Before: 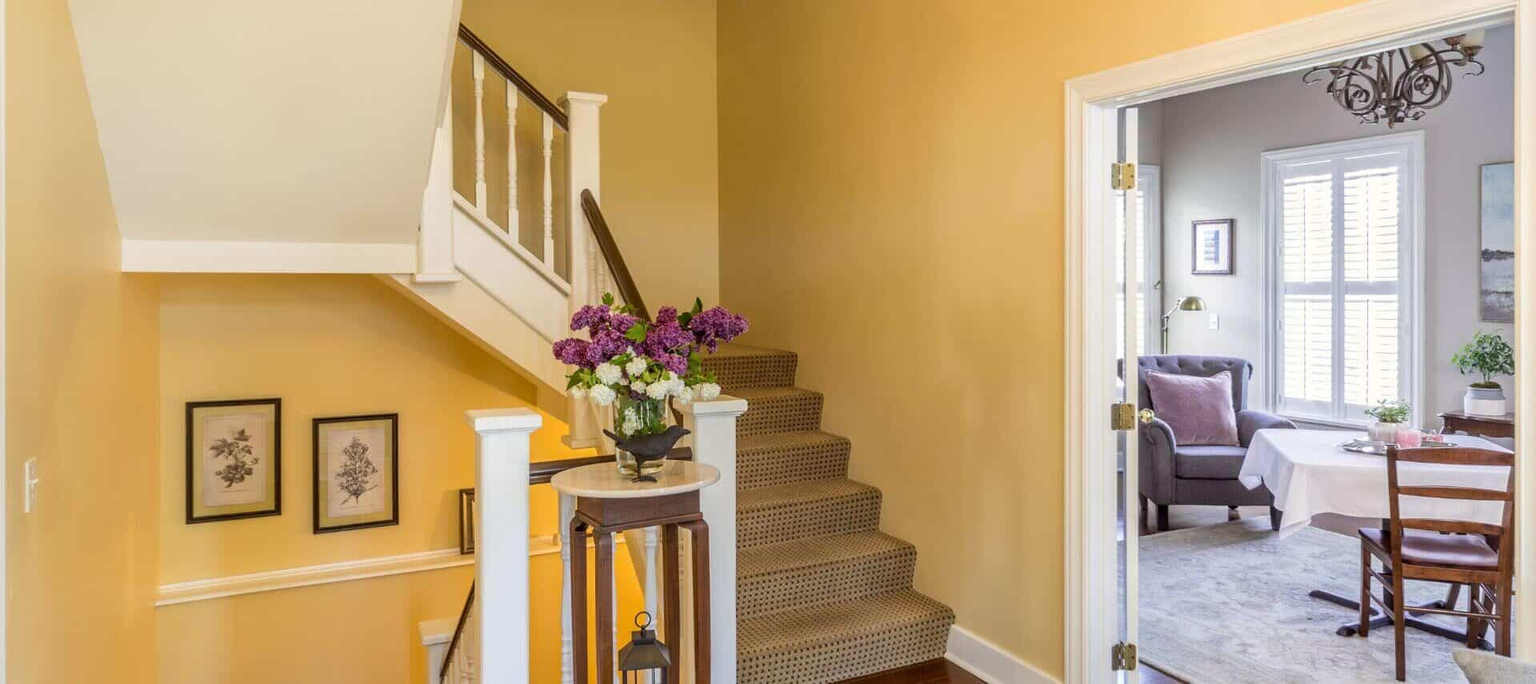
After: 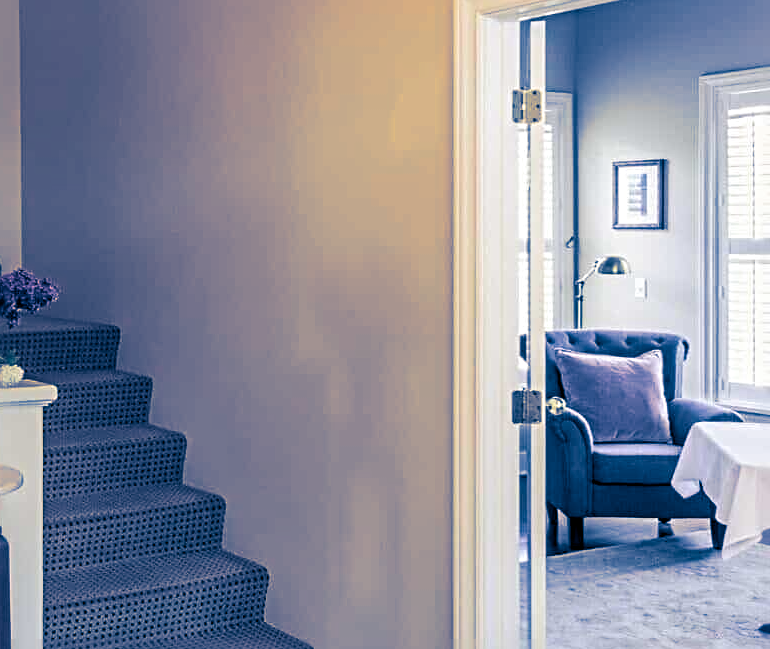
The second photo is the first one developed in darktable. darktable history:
crop: left 45.721%, top 13.393%, right 14.118%, bottom 10.01%
sharpen: radius 4
split-toning: shadows › hue 226.8°, shadows › saturation 1, highlights › saturation 0, balance -61.41
